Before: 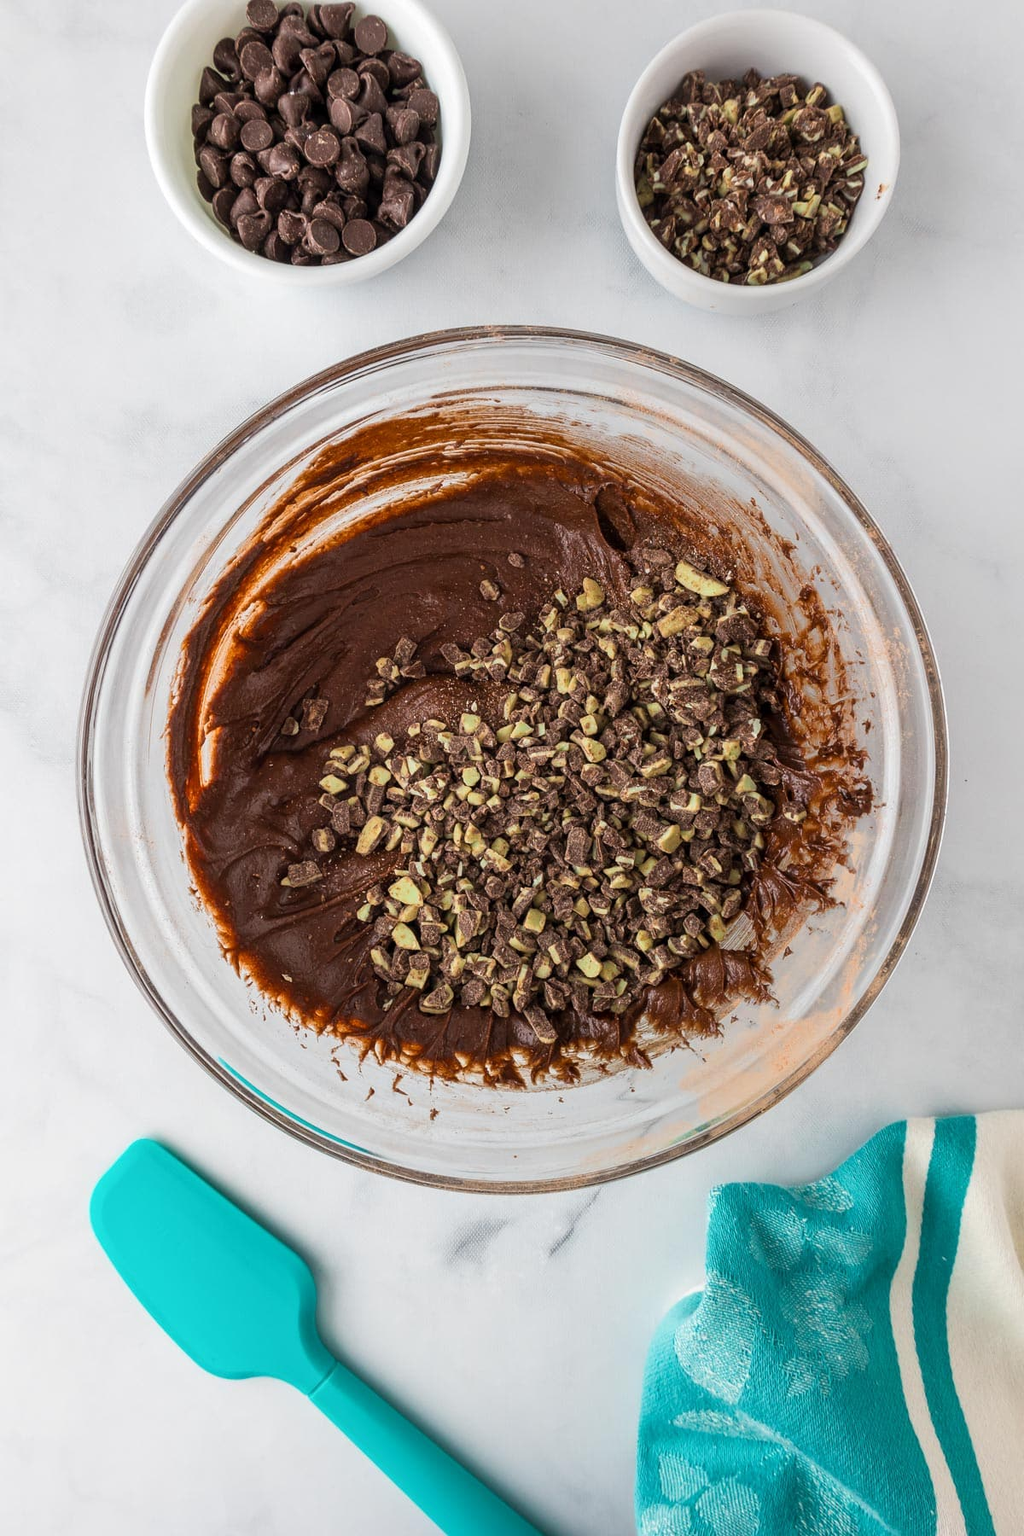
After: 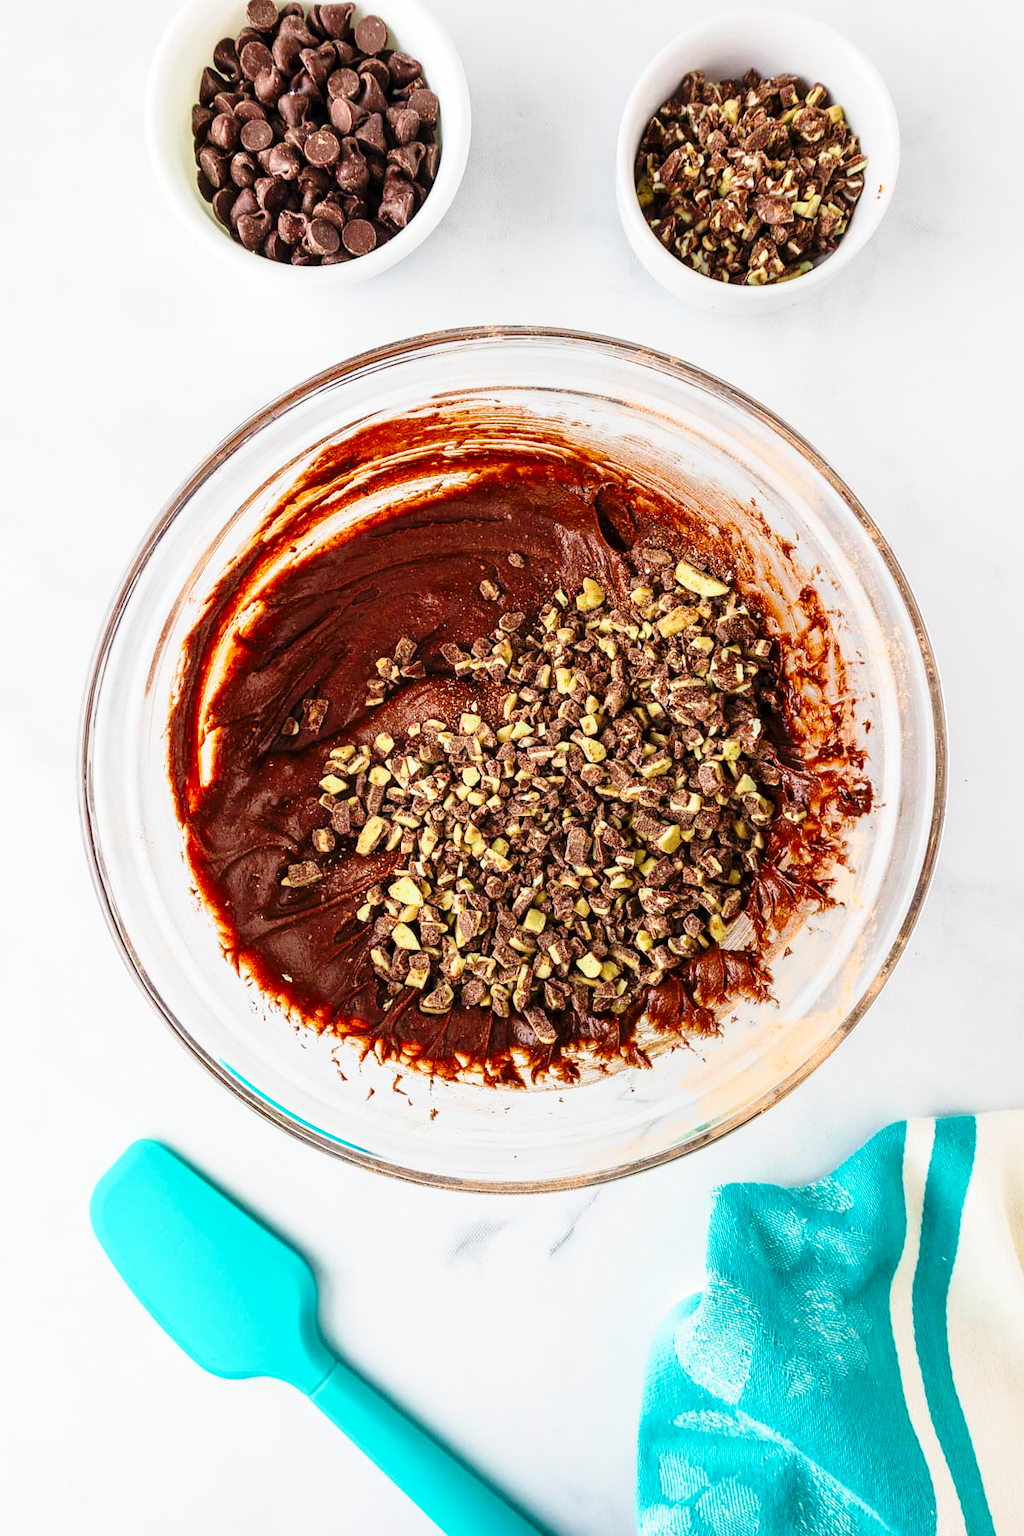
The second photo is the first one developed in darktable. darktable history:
contrast brightness saturation: contrast 0.09, saturation 0.28
base curve: curves: ch0 [(0, 0) (0.028, 0.03) (0.121, 0.232) (0.46, 0.748) (0.859, 0.968) (1, 1)], preserve colors none
